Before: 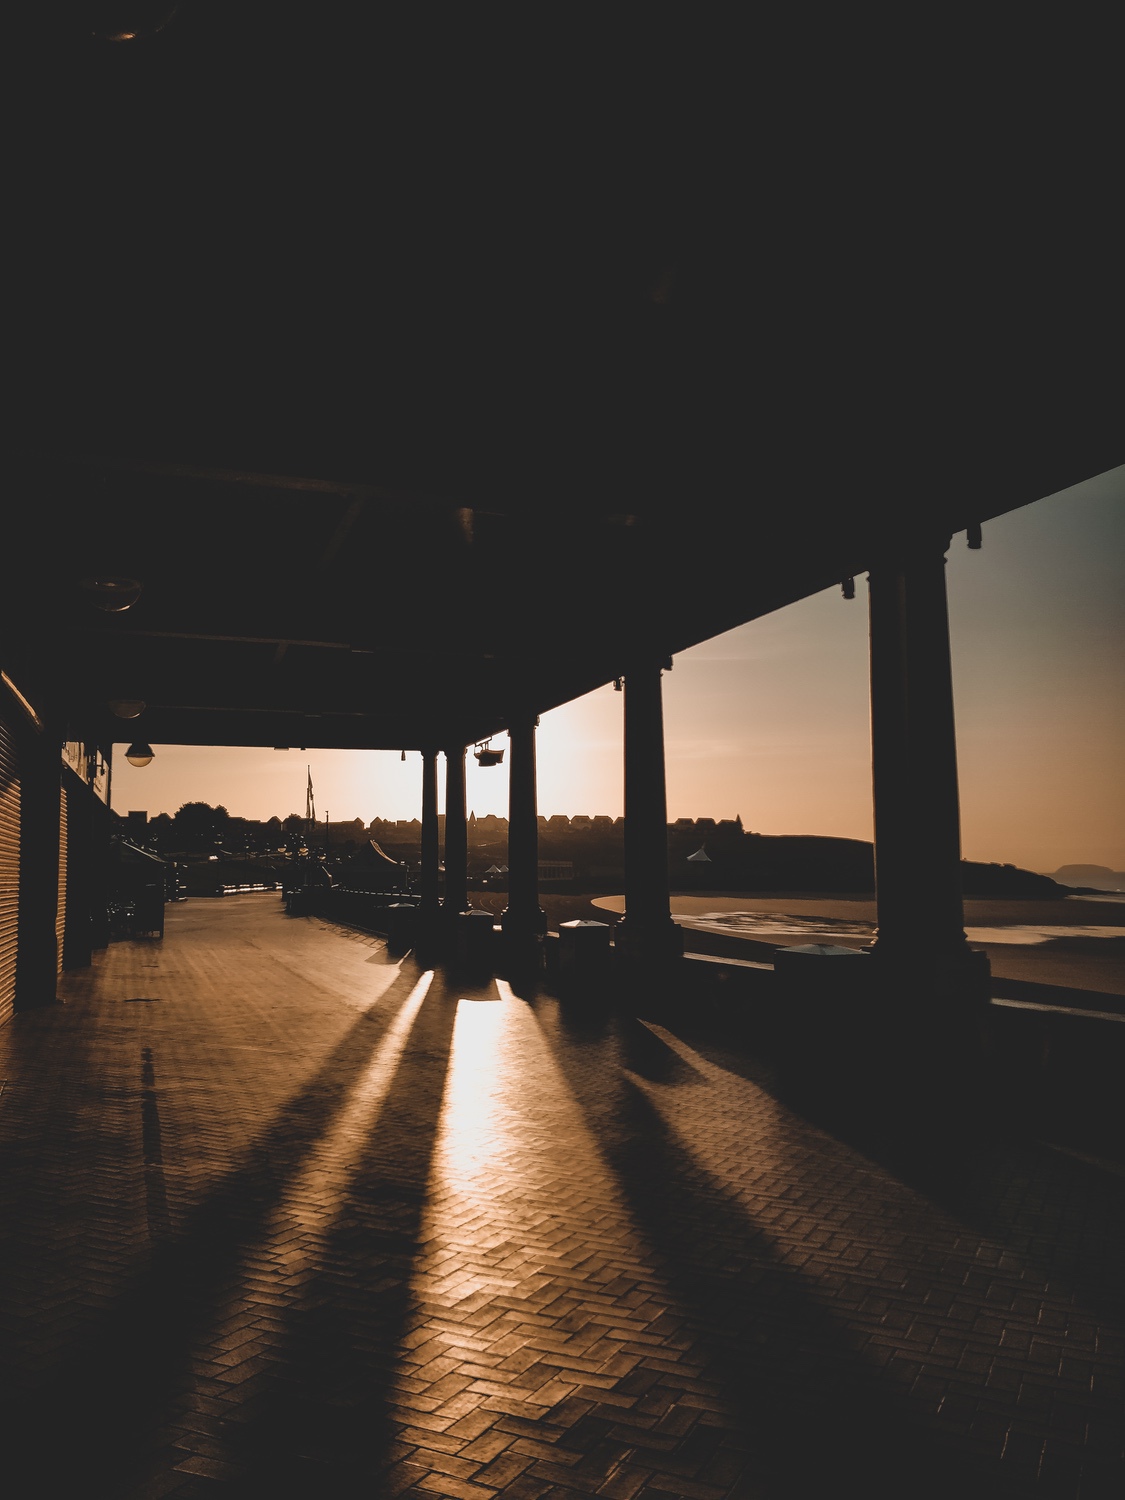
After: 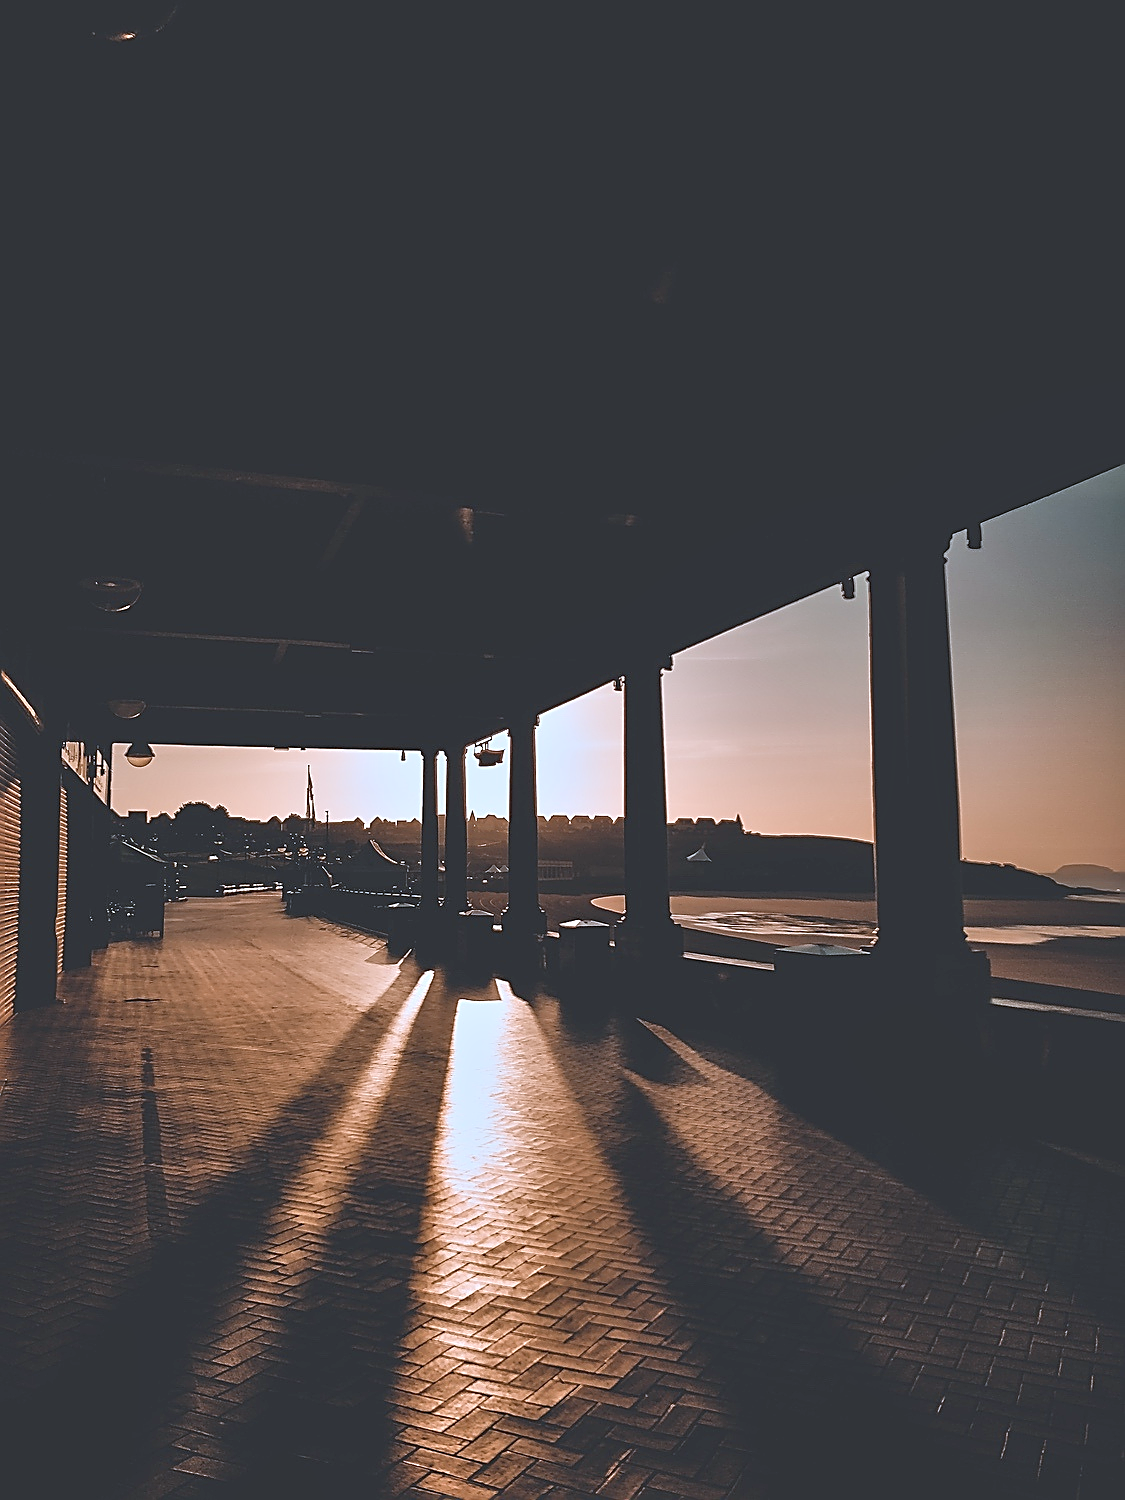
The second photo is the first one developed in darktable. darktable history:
tone equalizer: -8 EV 1.01 EV, -7 EV 1.02 EV, -6 EV 0.972 EV, -5 EV 0.996 EV, -4 EV 1.03 EV, -3 EV 0.75 EV, -2 EV 0.489 EV, -1 EV 0.252 EV
color correction: highlights a* -2.04, highlights b* -18.24
sharpen: radius 1.72, amount 1.283
